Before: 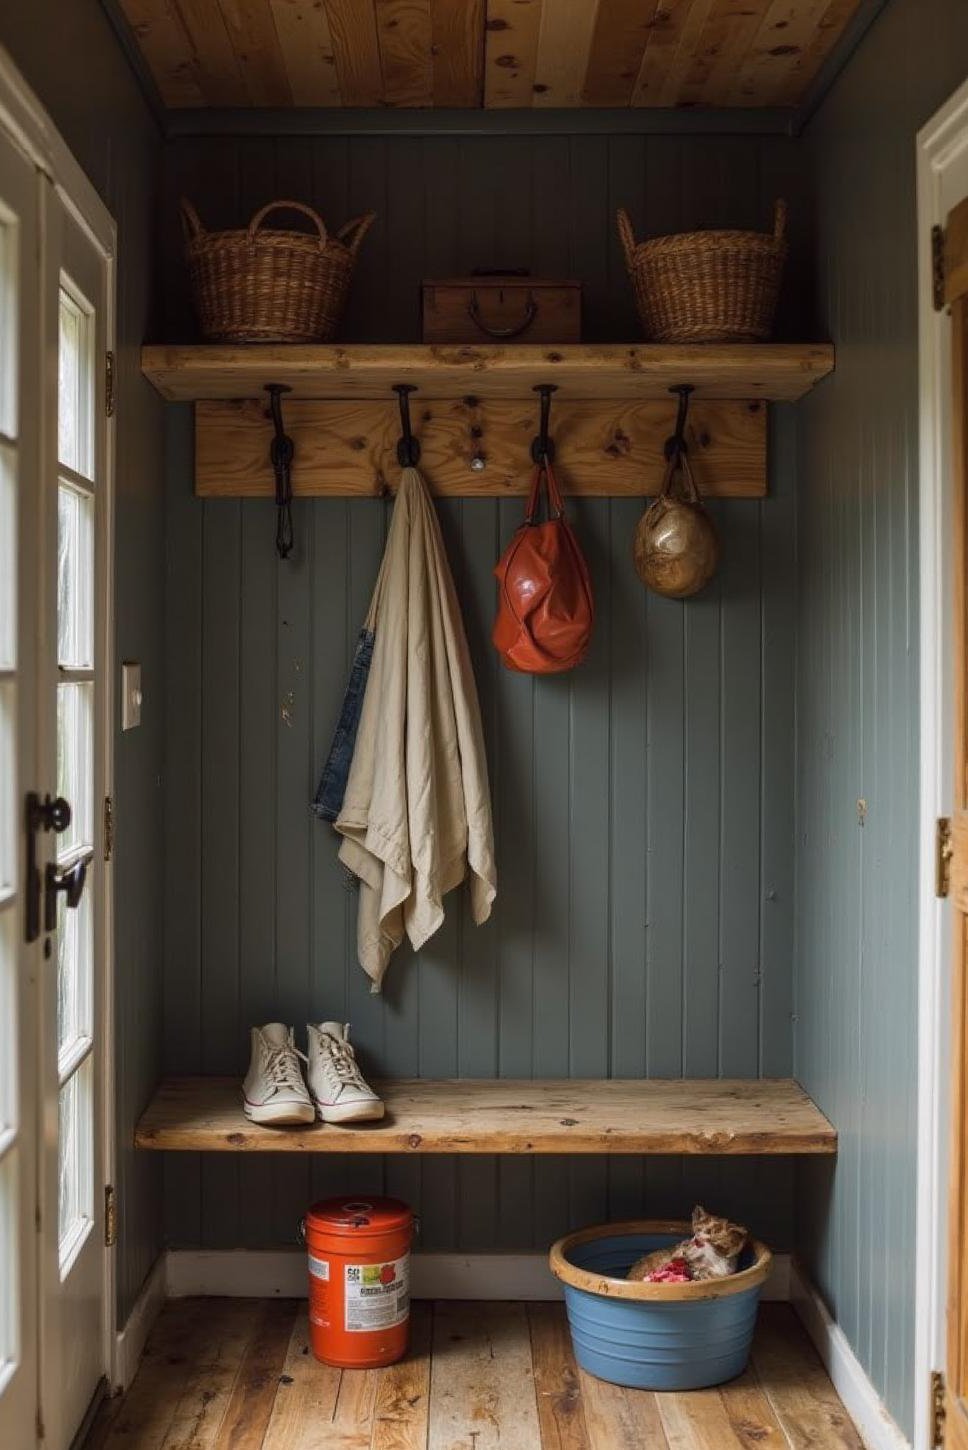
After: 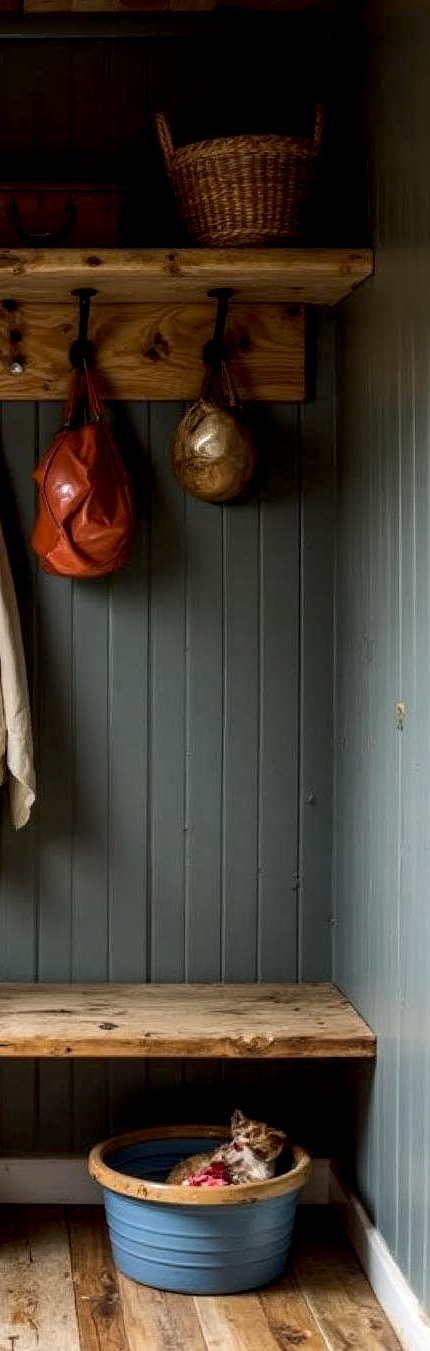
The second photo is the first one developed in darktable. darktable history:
crop: left 47.628%, top 6.643%, right 7.874%
tone equalizer: -8 EV -0.417 EV, -7 EV -0.389 EV, -6 EV -0.333 EV, -5 EV -0.222 EV, -3 EV 0.222 EV, -2 EV 0.333 EV, -1 EV 0.389 EV, +0 EV 0.417 EV, edges refinement/feathering 500, mask exposure compensation -1.57 EV, preserve details no
exposure: black level correction 0.011, compensate highlight preservation false
local contrast: on, module defaults
bloom: size 9%, threshold 100%, strength 7%
